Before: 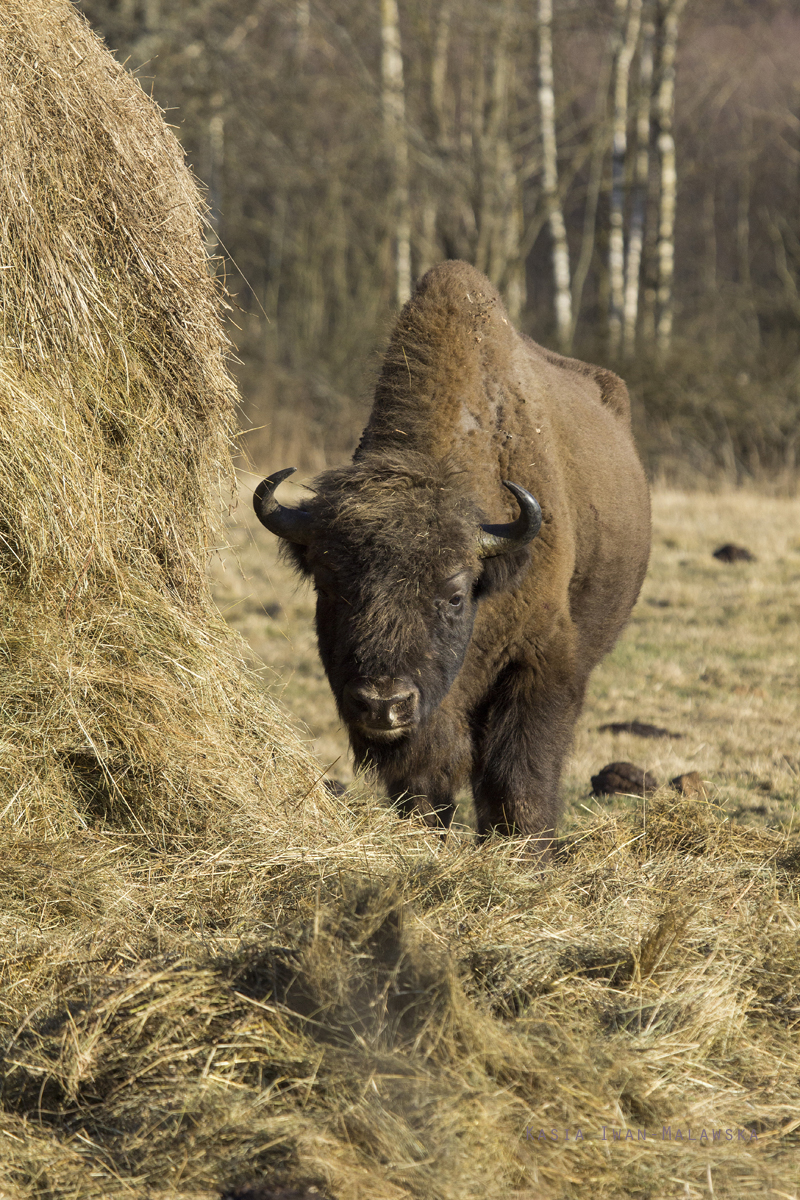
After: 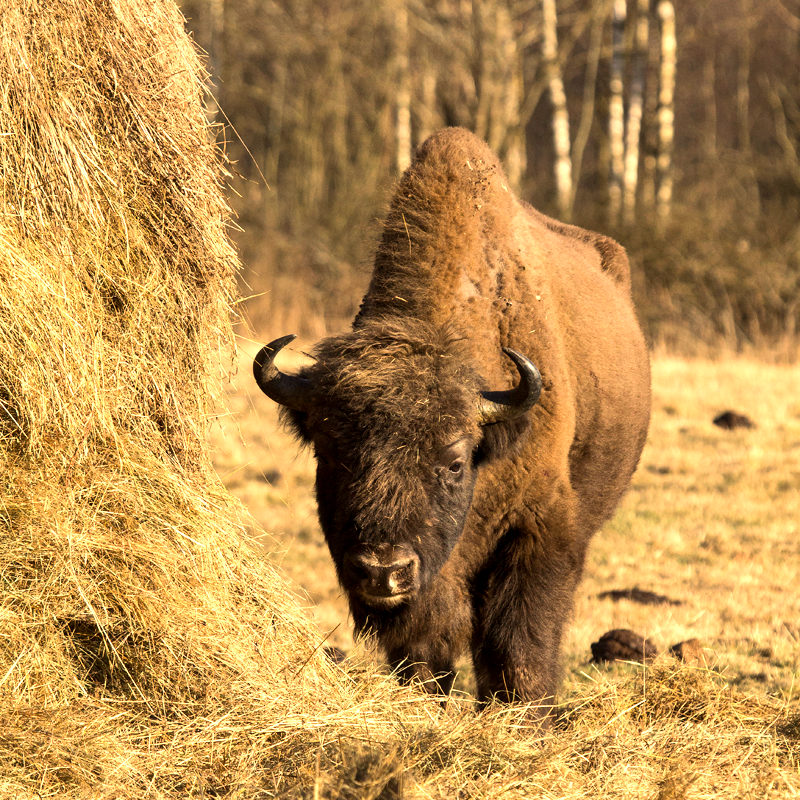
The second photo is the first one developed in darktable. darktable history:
tone equalizer: -8 EV -0.417 EV, -7 EV -0.389 EV, -6 EV -0.333 EV, -5 EV -0.222 EV, -3 EV 0.222 EV, -2 EV 0.333 EV, -1 EV 0.389 EV, +0 EV 0.417 EV, edges refinement/feathering 500, mask exposure compensation -1.57 EV, preserve details no
crop: top 11.166%, bottom 22.168%
white balance: red 1.123, blue 0.83
exposure: black level correction 0.001, exposure 0.3 EV, compensate highlight preservation false
